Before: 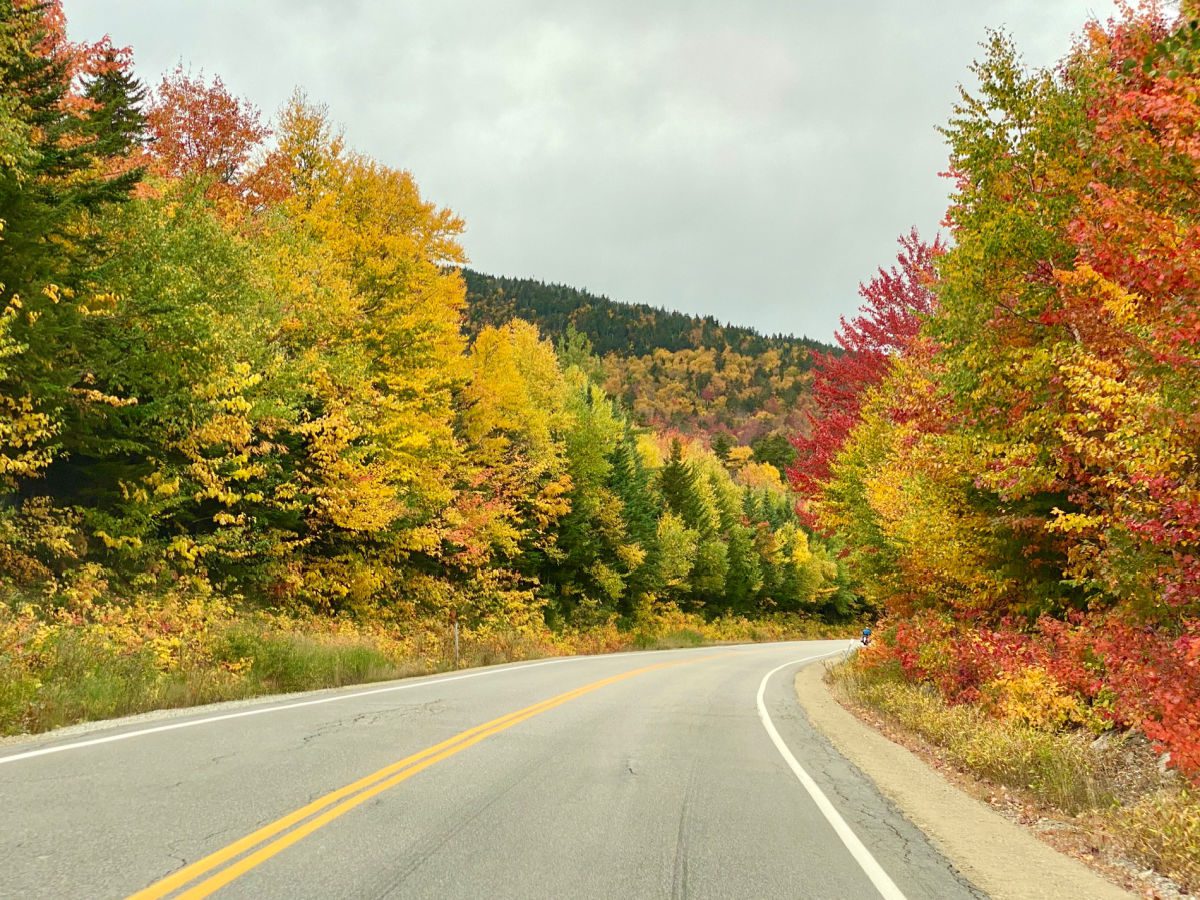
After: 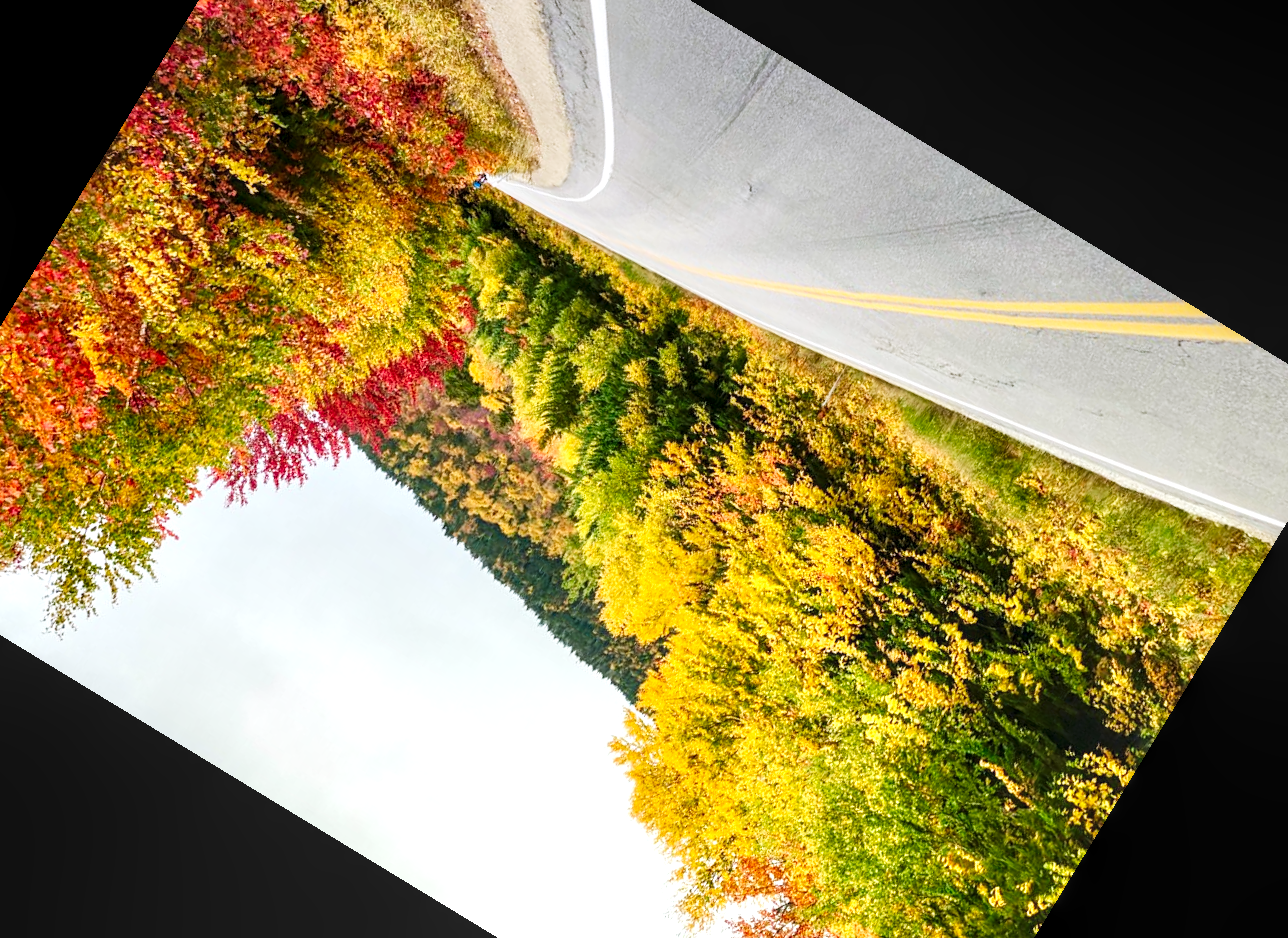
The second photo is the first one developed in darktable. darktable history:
graduated density: hue 238.83°, saturation 50%
local contrast: detail 130%
tone curve: curves: ch0 [(0, 0) (0.003, 0.025) (0.011, 0.025) (0.025, 0.025) (0.044, 0.026) (0.069, 0.033) (0.1, 0.053) (0.136, 0.078) (0.177, 0.108) (0.224, 0.153) (0.277, 0.213) (0.335, 0.286) (0.399, 0.372) (0.468, 0.467) (0.543, 0.565) (0.623, 0.675) (0.709, 0.775) (0.801, 0.863) (0.898, 0.936) (1, 1)], preserve colors none
crop and rotate: angle 148.68°, left 9.111%, top 15.603%, right 4.588%, bottom 17.041%
exposure: exposure 0.781 EV, compensate highlight preservation false
